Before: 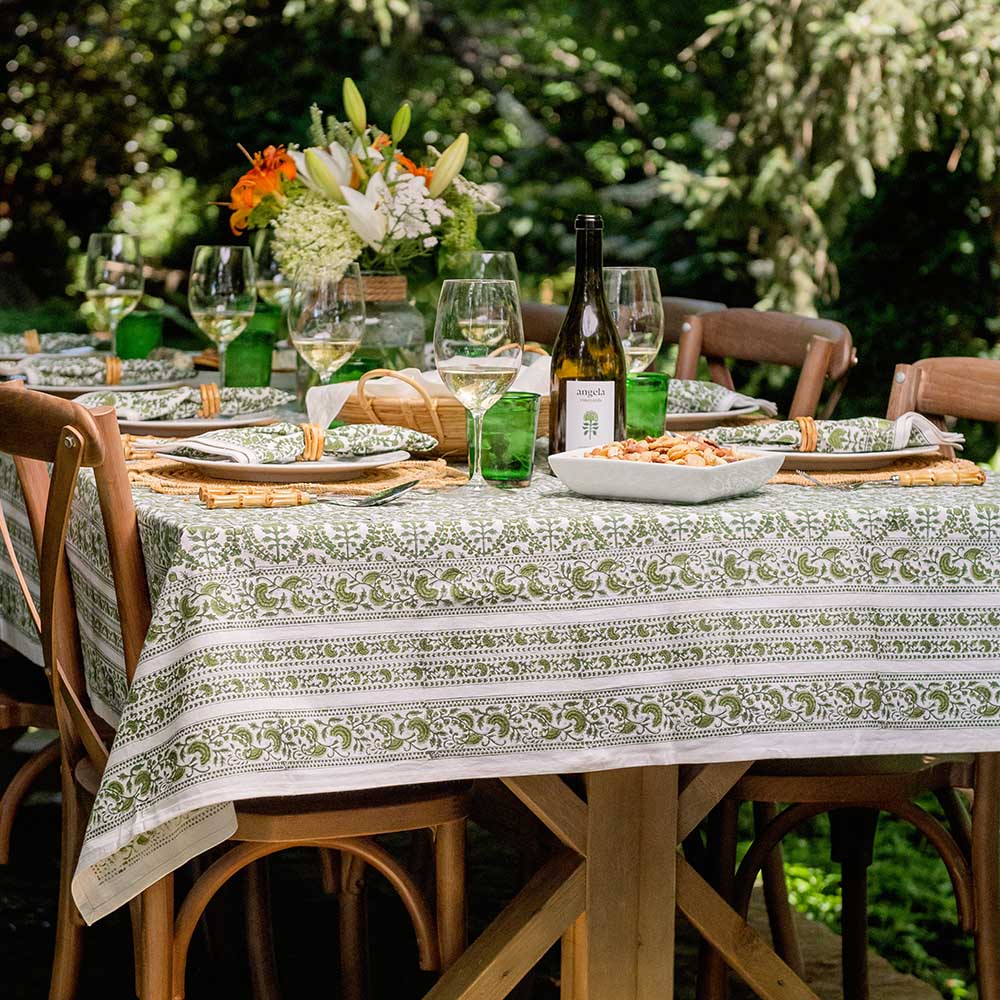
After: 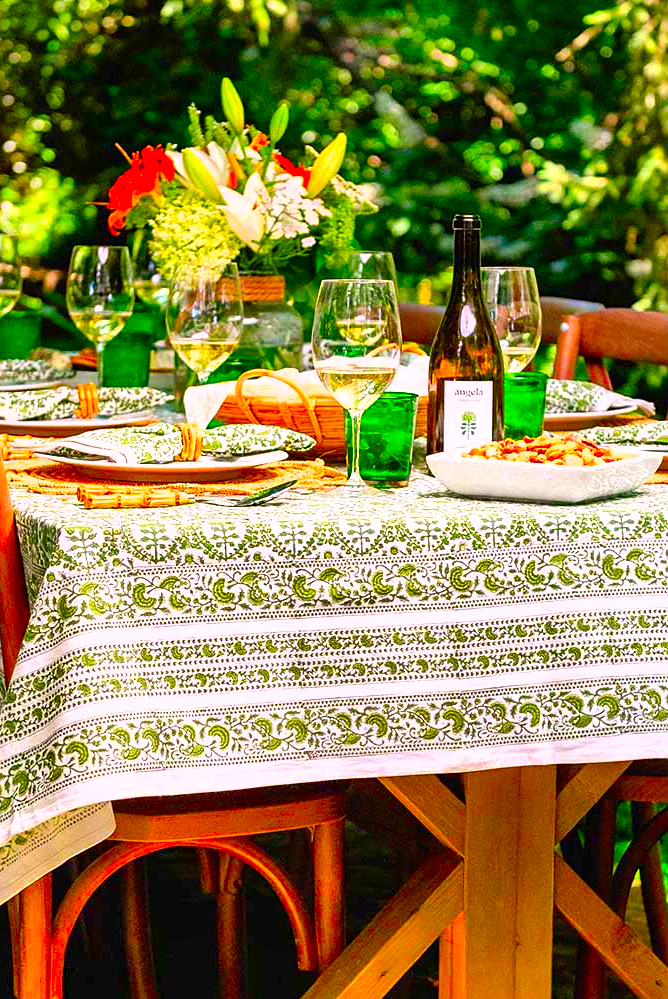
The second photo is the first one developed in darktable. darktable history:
exposure: black level correction 0, exposure 0.694 EV, compensate highlight preservation false
shadows and highlights: white point adjustment 0.854, soften with gaussian
tone equalizer: -7 EV 0.098 EV
crop and rotate: left 12.245%, right 20.875%
color correction: highlights a* 1.64, highlights b* -1.75, saturation 2.53
sharpen: amount 0.203
